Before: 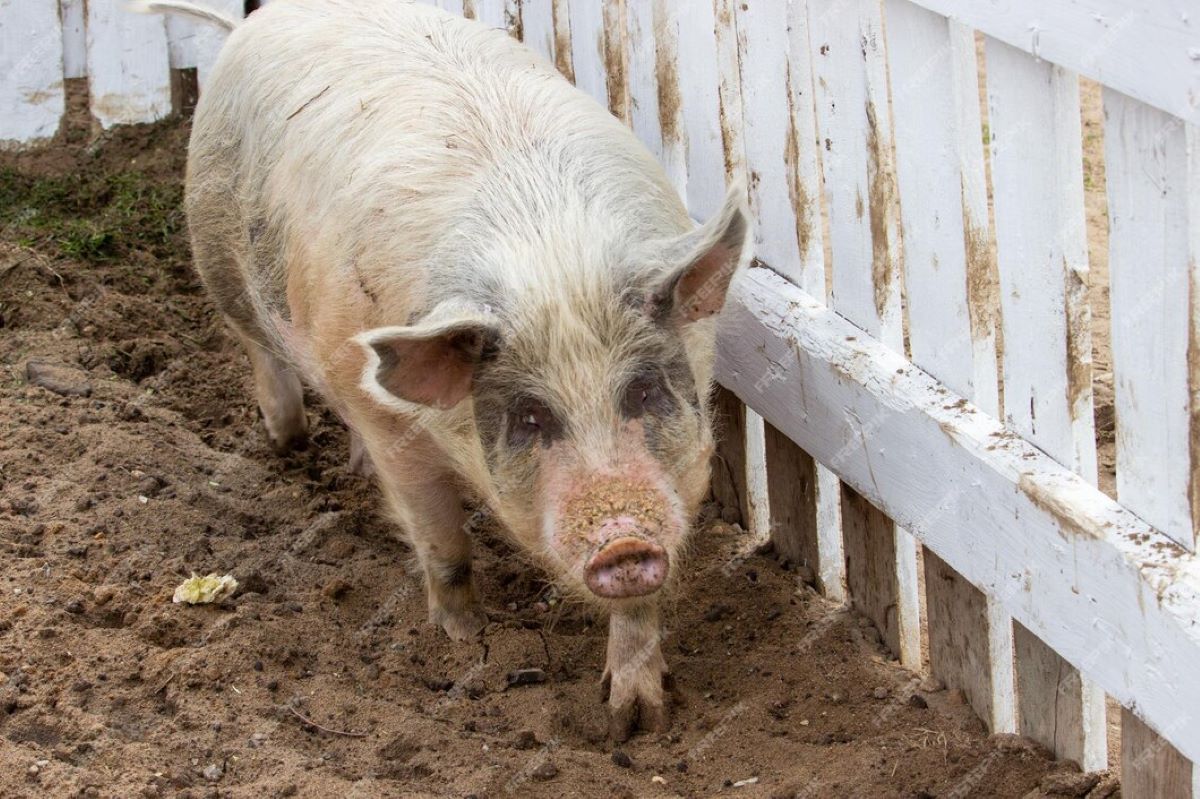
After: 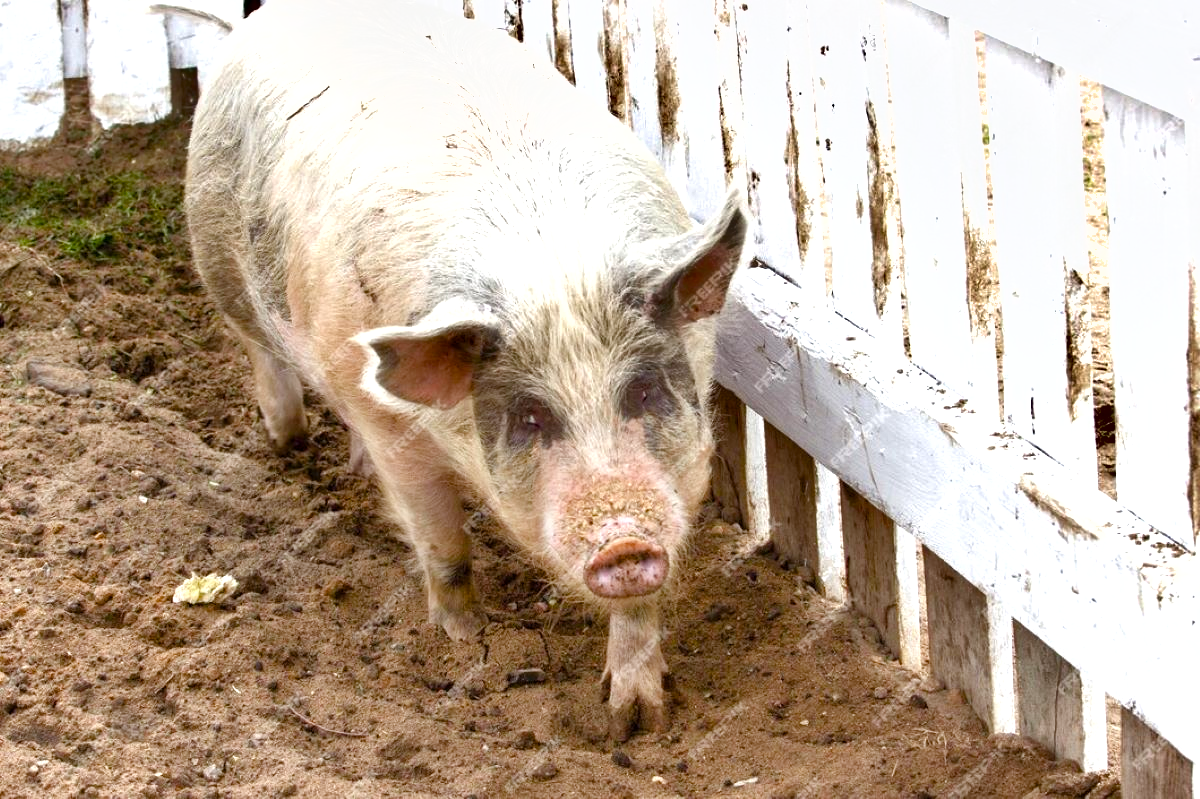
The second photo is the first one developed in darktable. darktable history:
exposure: exposure 0.375 EV, compensate highlight preservation false
shadows and highlights: soften with gaussian
tone equalizer: on, module defaults
color balance rgb: perceptual saturation grading › global saturation 20%, perceptual saturation grading › highlights -50%, perceptual saturation grading › shadows 30%, perceptual brilliance grading › global brilliance 10%, perceptual brilliance grading › shadows 15%
